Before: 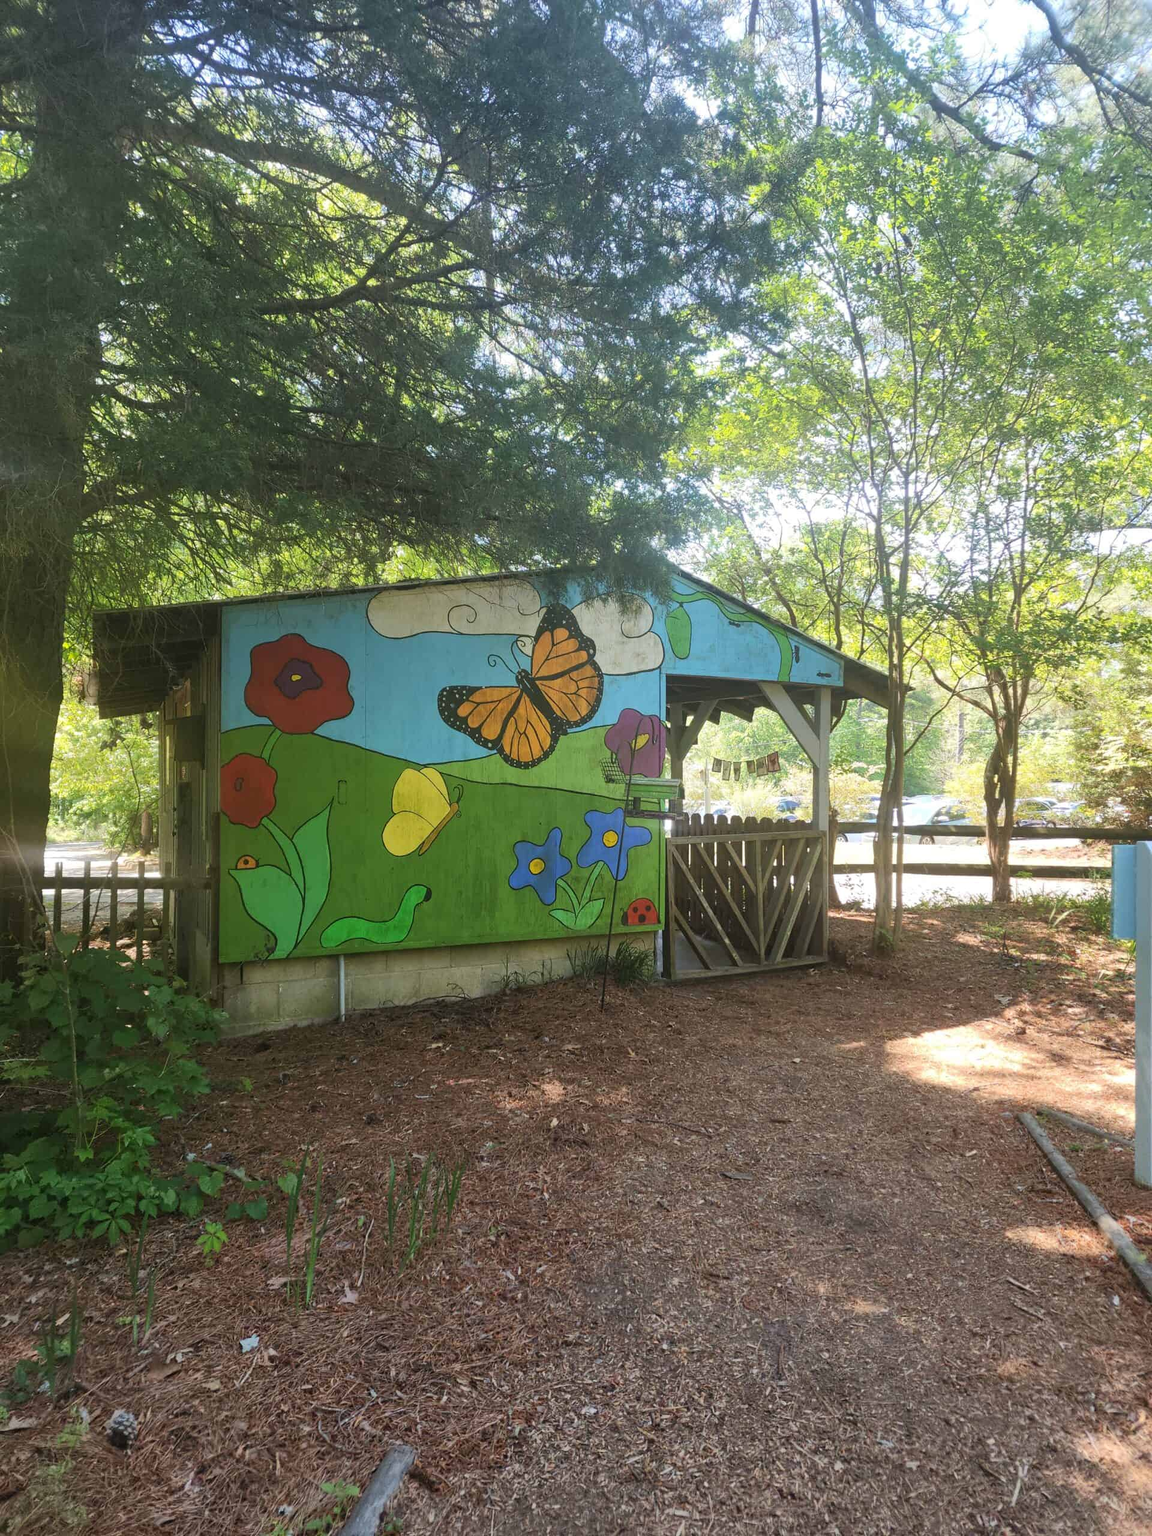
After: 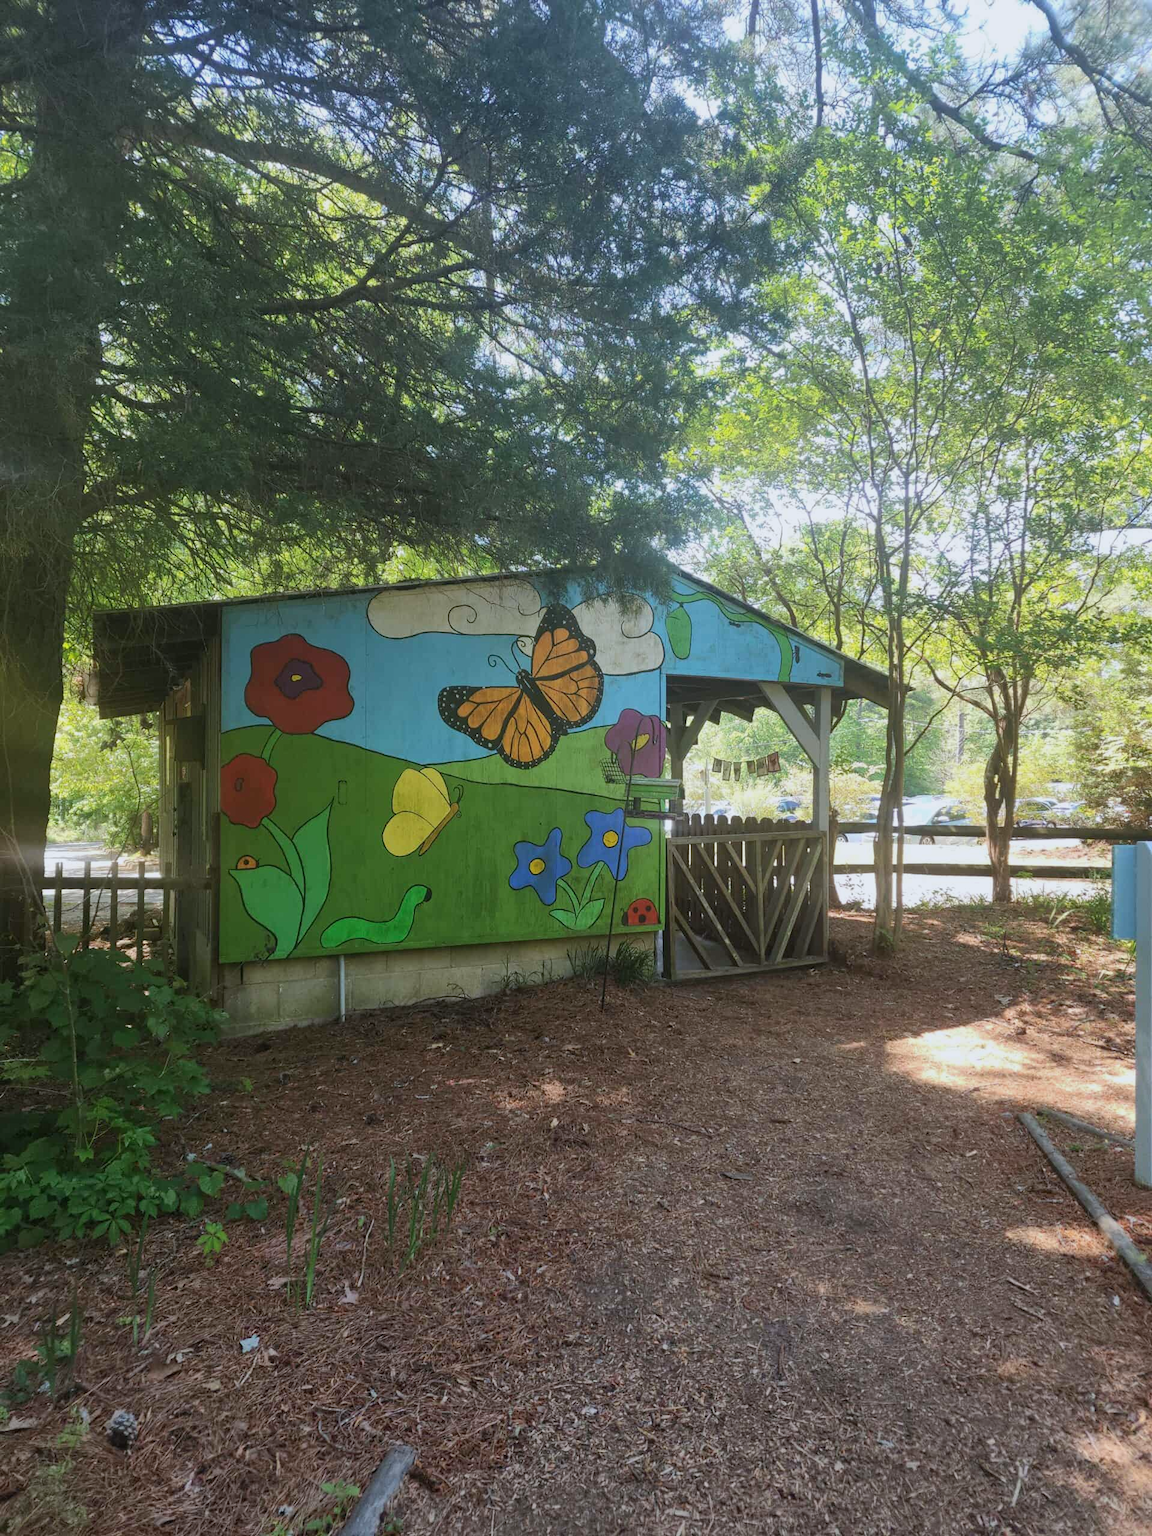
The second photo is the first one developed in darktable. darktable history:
color calibration: x 0.355, y 0.367, temperature 4700.38 K
exposure: exposure -0.293 EV, compensate highlight preservation false
